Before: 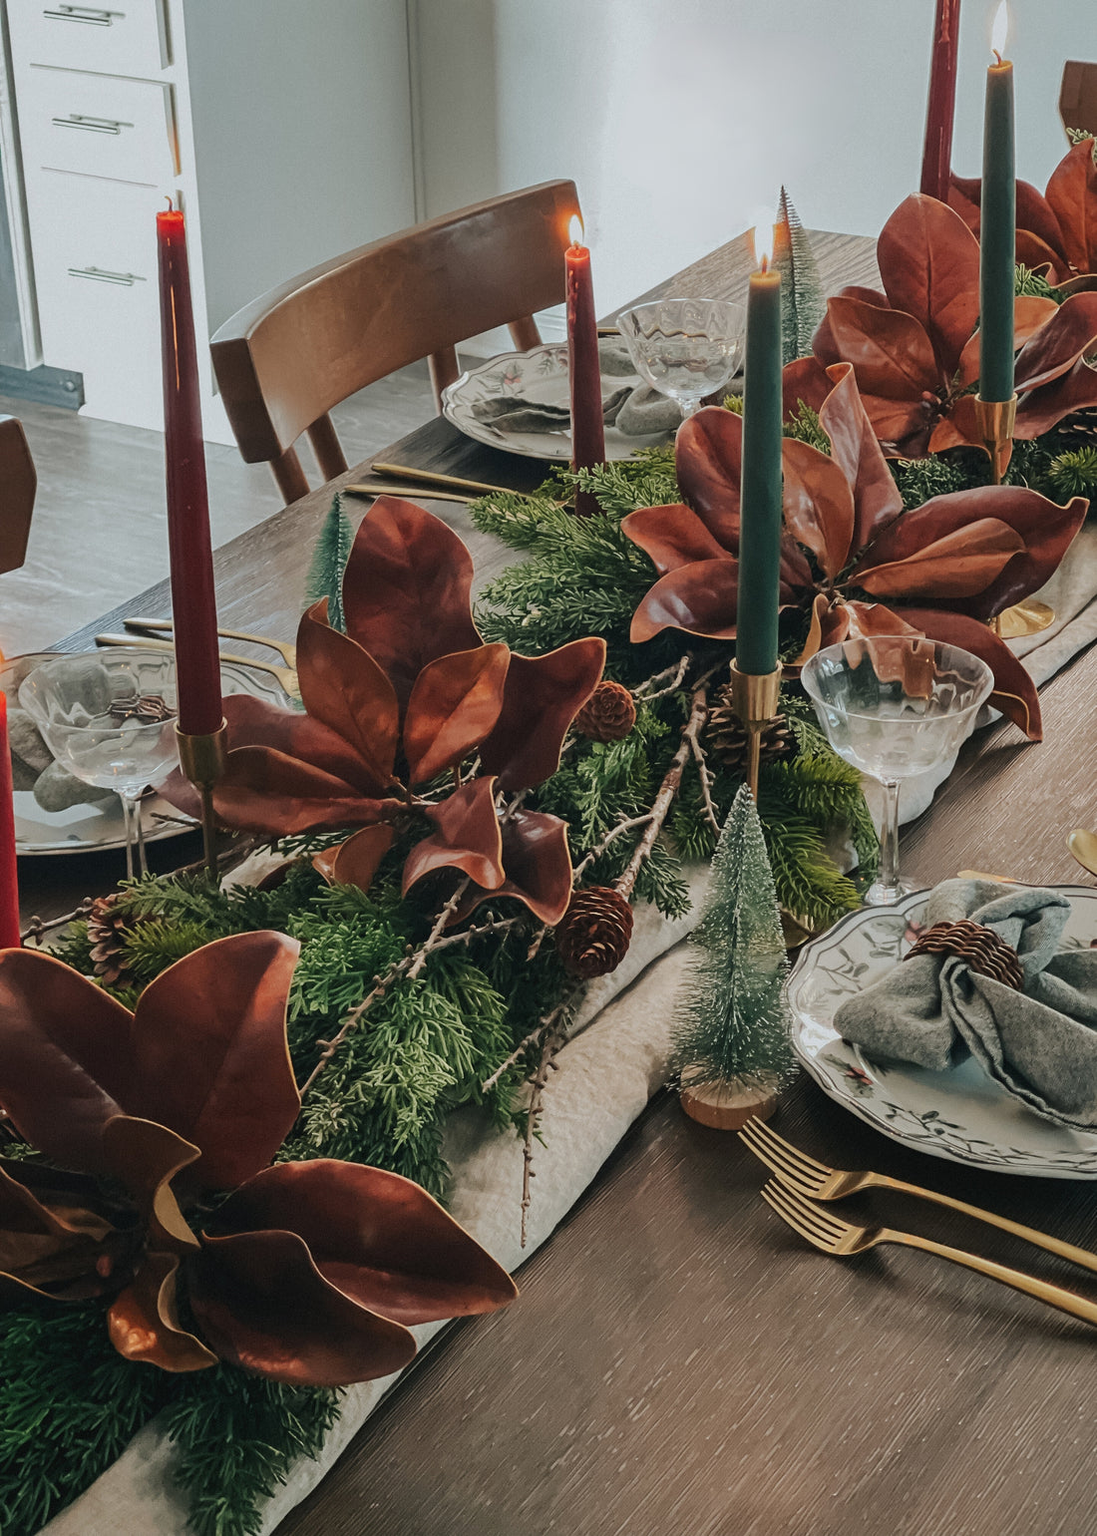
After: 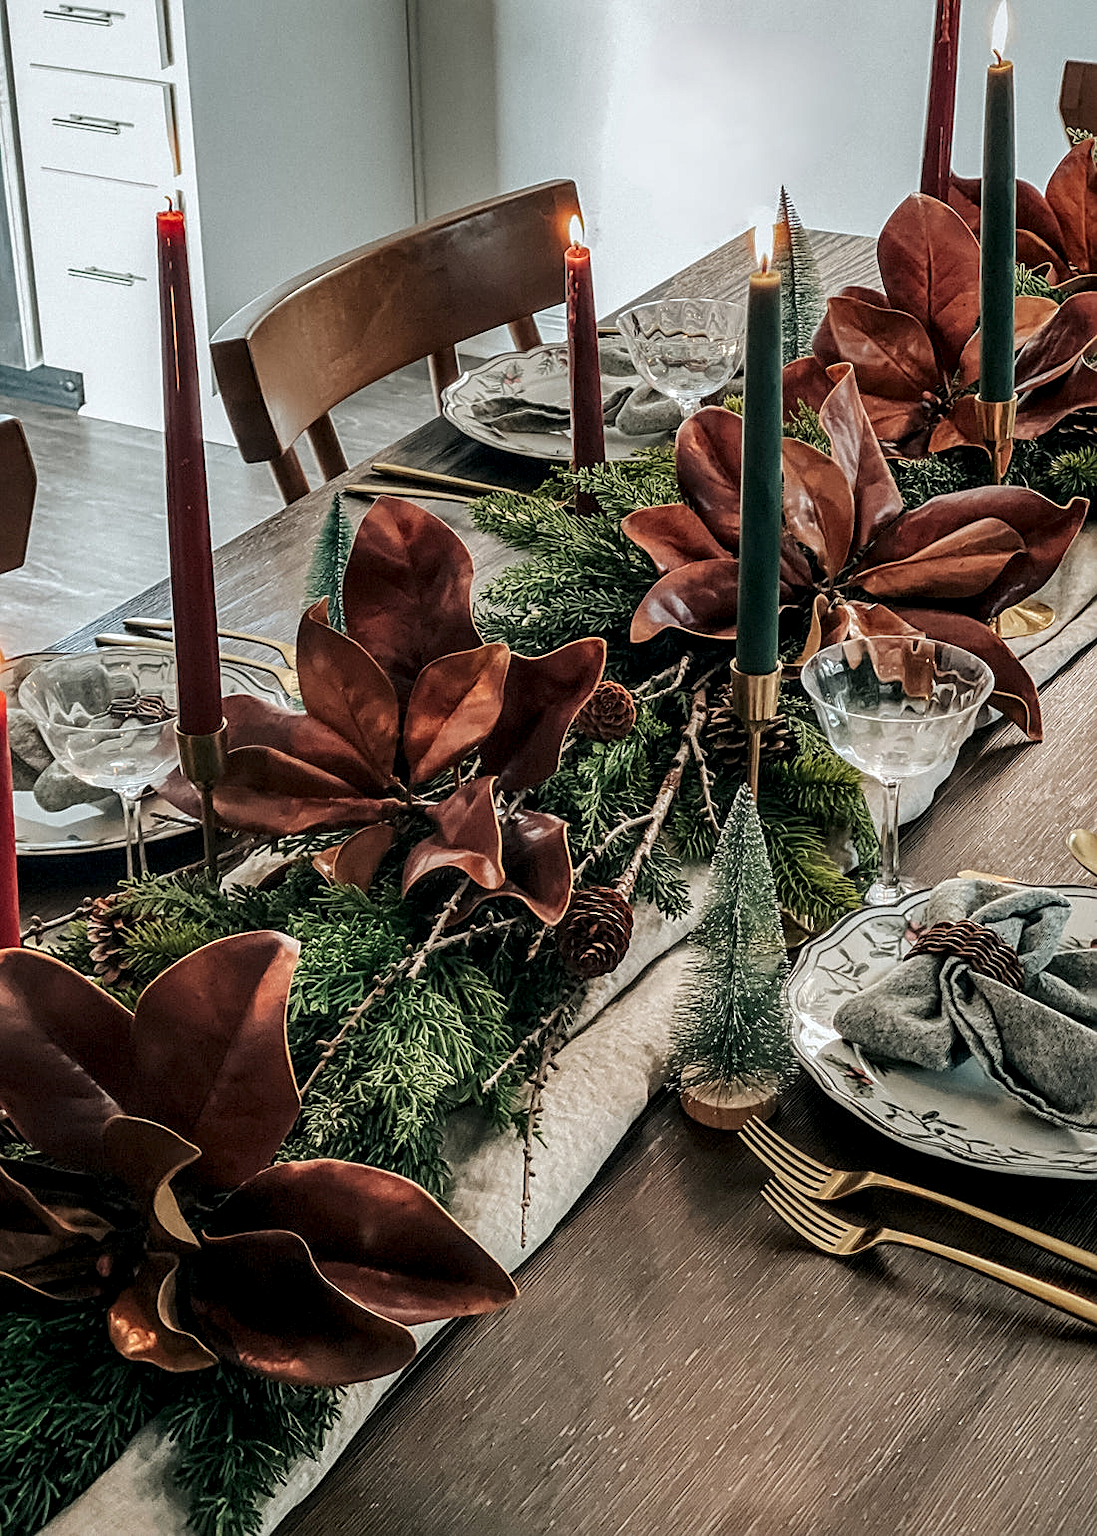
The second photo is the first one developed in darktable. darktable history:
sharpen: on, module defaults
local contrast: highlights 65%, shadows 54%, detail 169%, midtone range 0.514
